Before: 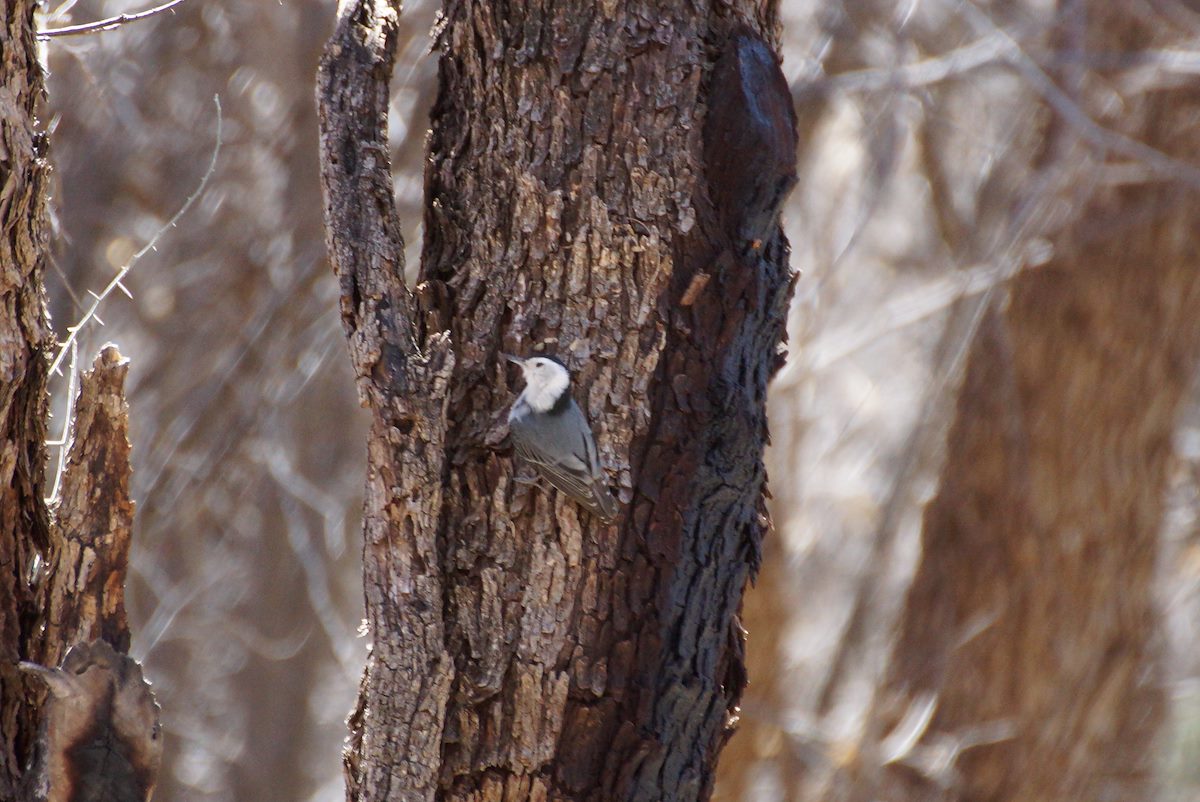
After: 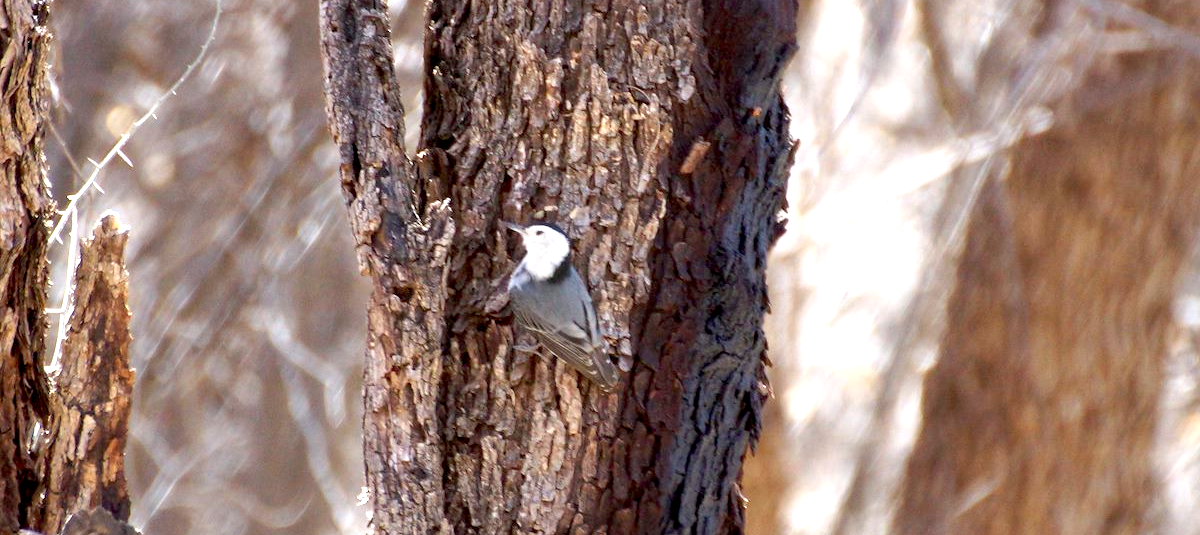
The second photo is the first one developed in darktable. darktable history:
crop: top 16.565%, bottom 16.723%
exposure: black level correction 0.008, exposure 0.967 EV, compensate highlight preservation false
